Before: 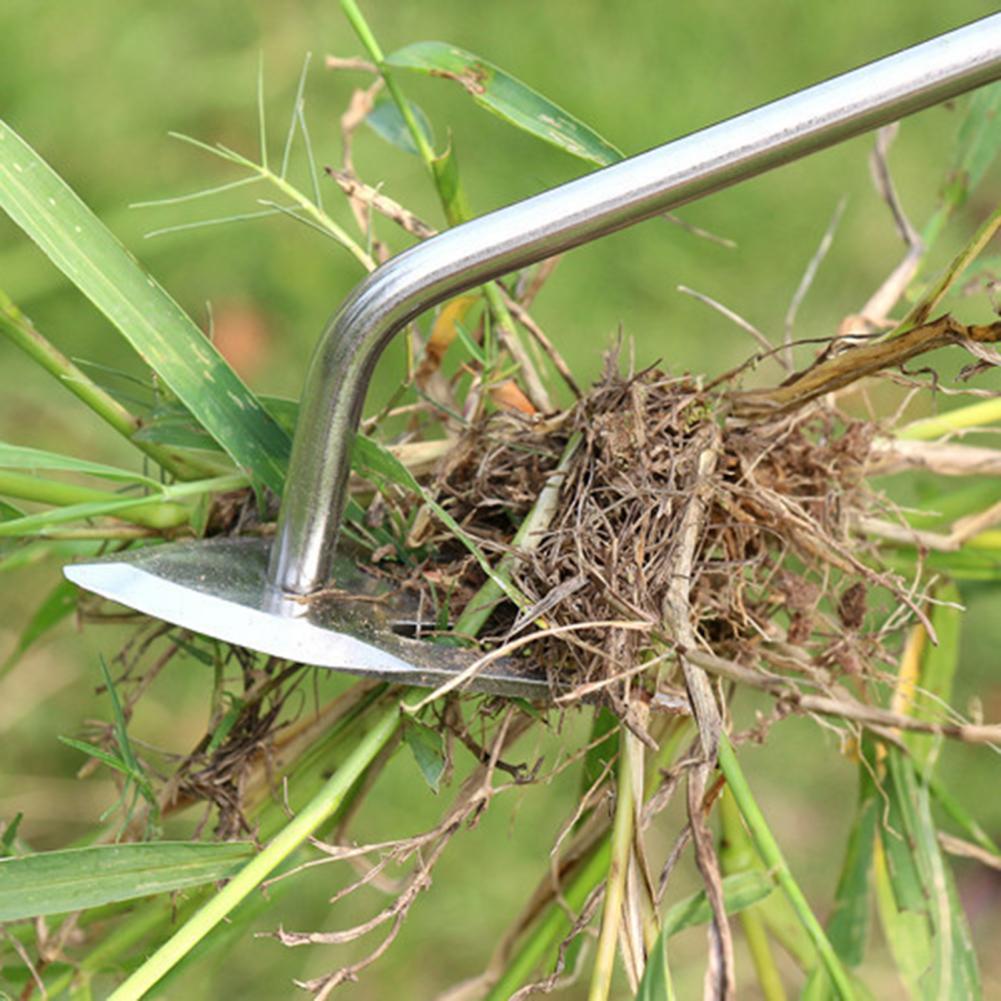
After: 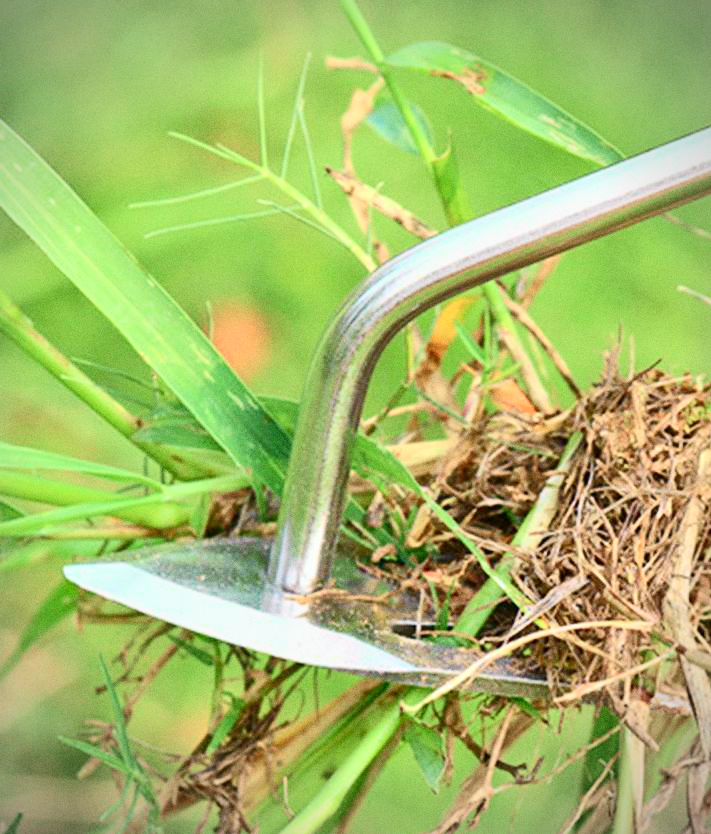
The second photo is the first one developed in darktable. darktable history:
crop: right 28.885%, bottom 16.626%
grain: on, module defaults
vignetting: on, module defaults
tone curve: curves: ch0 [(0, 0.003) (0.044, 0.032) (0.12, 0.089) (0.197, 0.168) (0.281, 0.273) (0.468, 0.548) (0.588, 0.71) (0.701, 0.815) (0.86, 0.922) (1, 0.982)]; ch1 [(0, 0) (0.247, 0.215) (0.433, 0.382) (0.466, 0.426) (0.493, 0.481) (0.501, 0.5) (0.517, 0.524) (0.557, 0.582) (0.598, 0.651) (0.671, 0.735) (0.796, 0.85) (1, 1)]; ch2 [(0, 0) (0.249, 0.216) (0.357, 0.317) (0.448, 0.432) (0.478, 0.492) (0.498, 0.499) (0.517, 0.53) (0.537, 0.57) (0.569, 0.623) (0.61, 0.663) (0.706, 0.75) (0.808, 0.809) (0.991, 0.968)], color space Lab, independent channels, preserve colors none
tone equalizer: -8 EV 1 EV, -7 EV 1 EV, -6 EV 1 EV, -5 EV 1 EV, -4 EV 1 EV, -3 EV 0.75 EV, -2 EV 0.5 EV, -1 EV 0.25 EV
